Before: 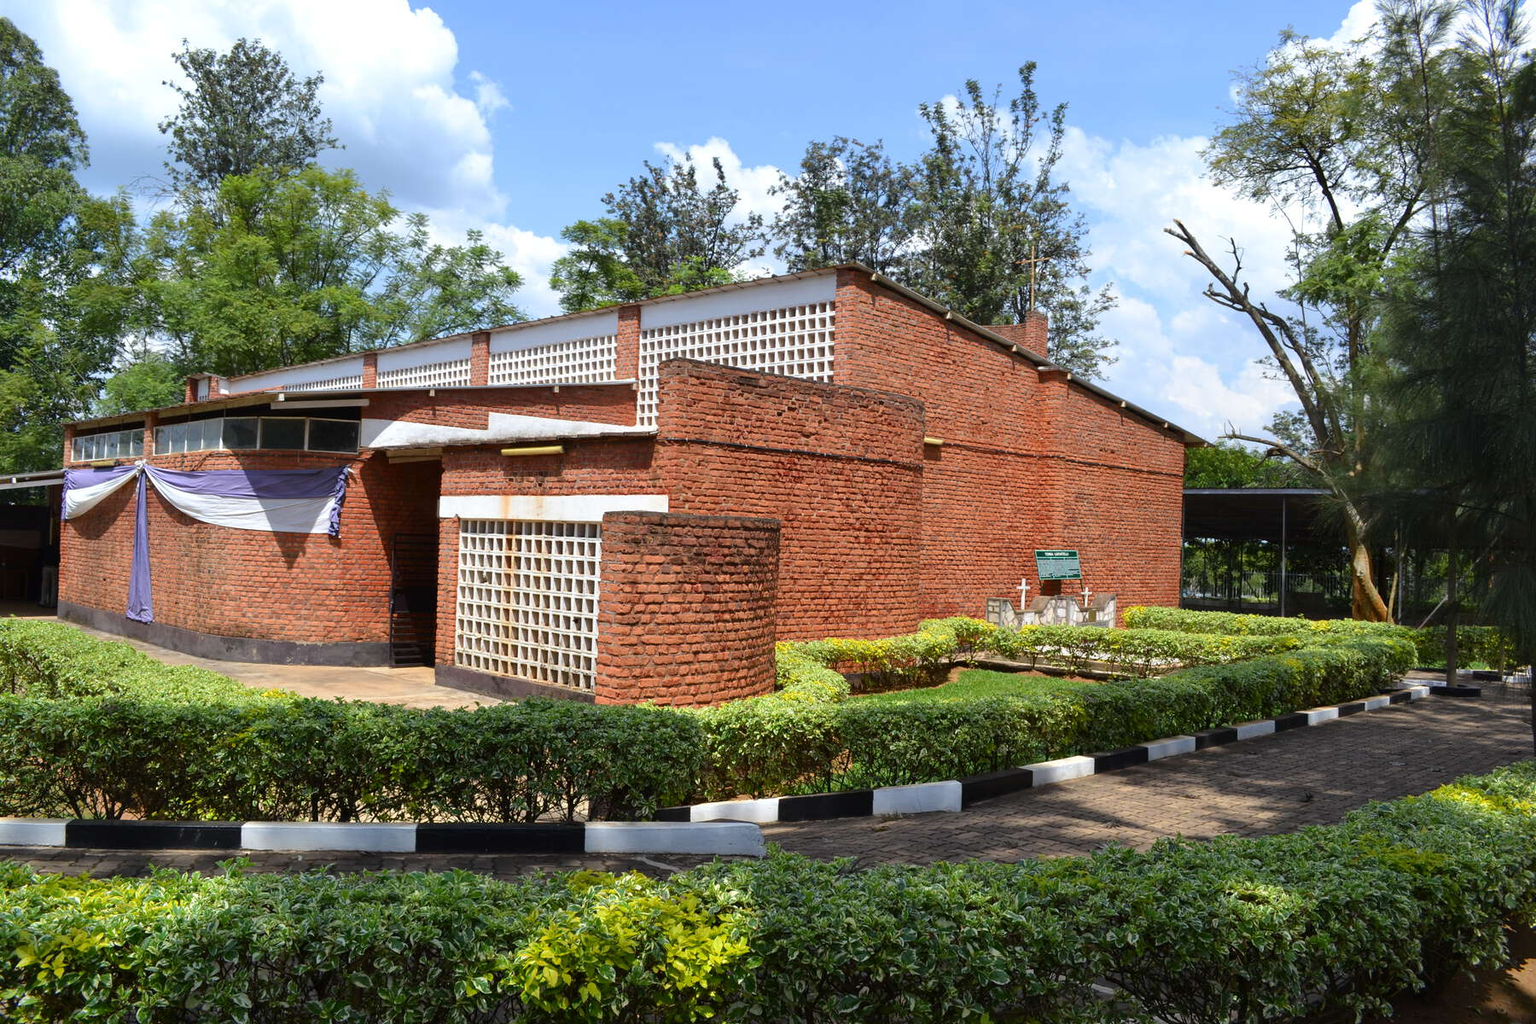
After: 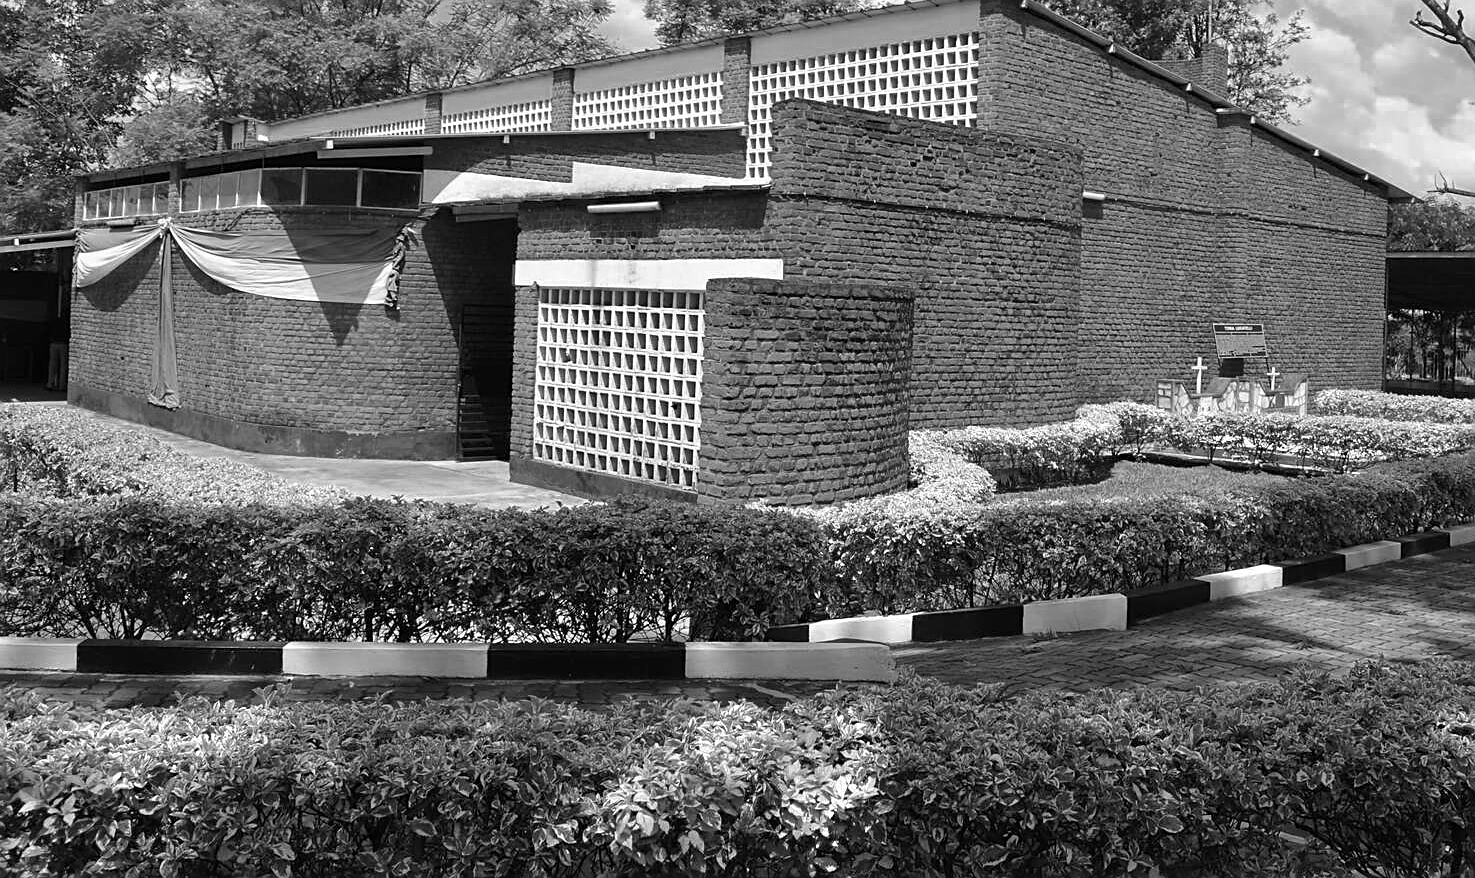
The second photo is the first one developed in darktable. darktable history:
color zones: curves: ch0 [(0.002, 0.593) (0.143, 0.417) (0.285, 0.541) (0.455, 0.289) (0.608, 0.327) (0.727, 0.283) (0.869, 0.571) (1, 0.603)]; ch1 [(0, 0) (0.143, 0) (0.286, 0) (0.429, 0) (0.571, 0) (0.714, 0) (0.857, 0)]
color correction: highlights a* -0.597, highlights b* 0.161, shadows a* 4.9, shadows b* 20.11
sharpen: on, module defaults
crop: top 26.771%, right 18.004%
